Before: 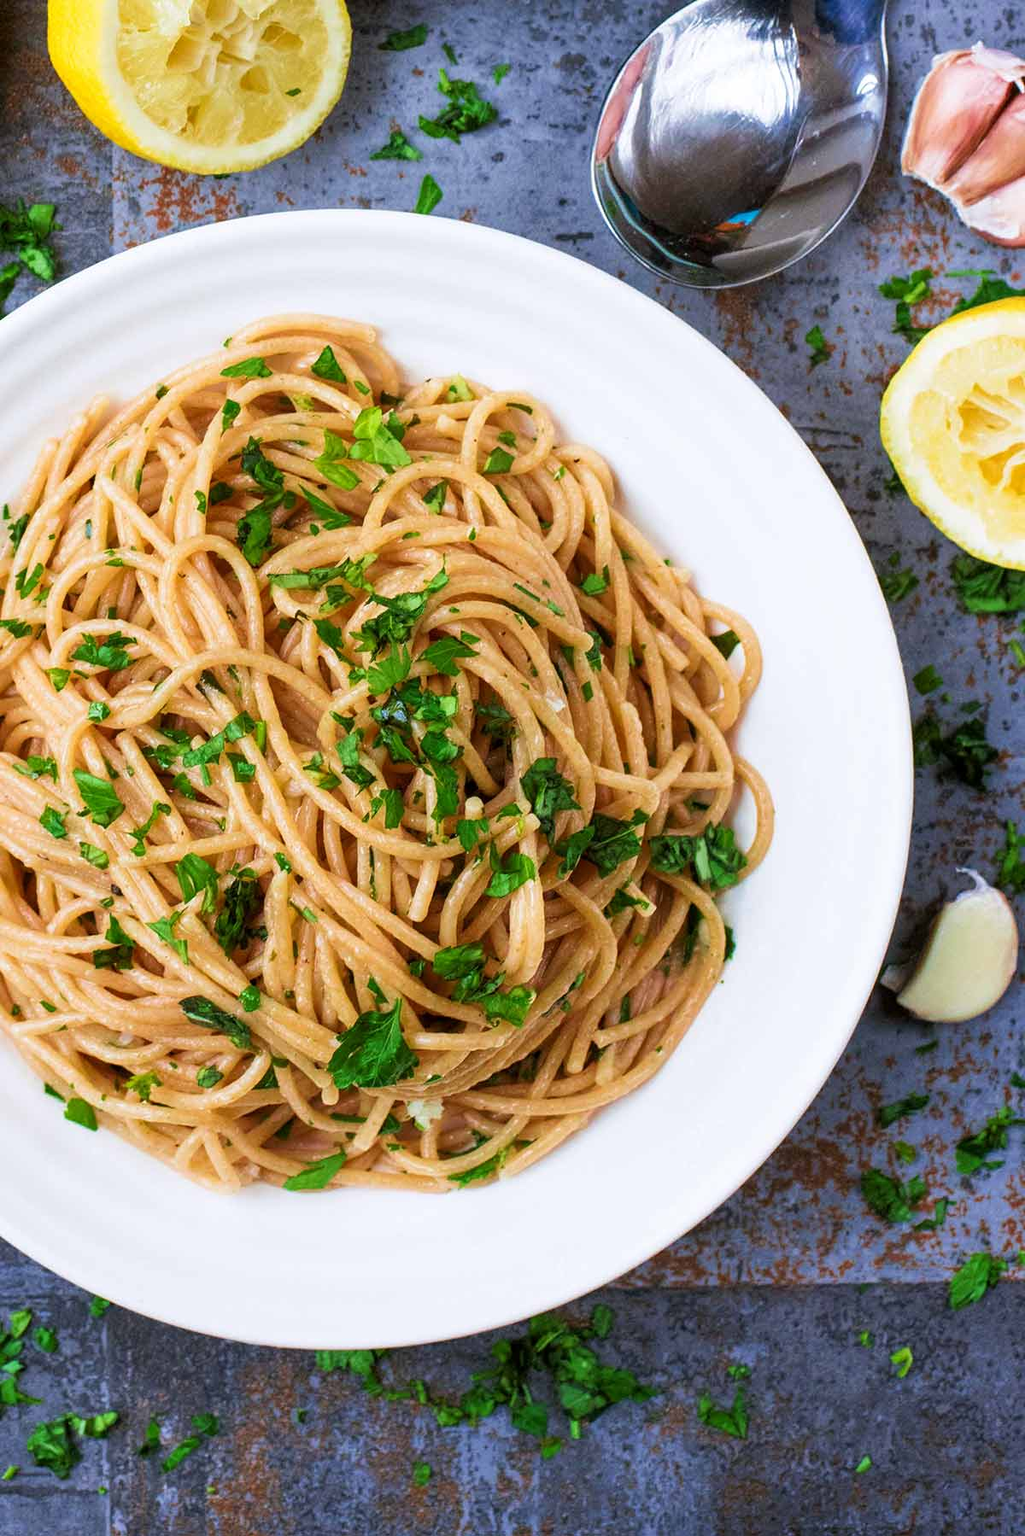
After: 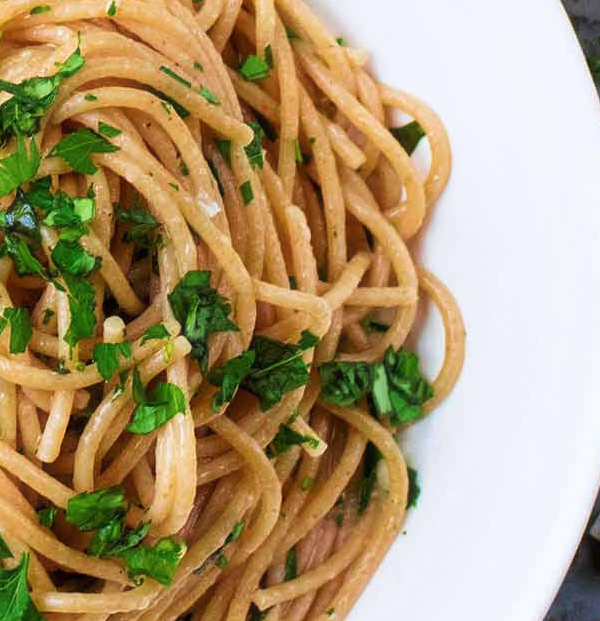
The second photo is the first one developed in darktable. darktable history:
crop: left 36.807%, top 34.33%, right 13.129%, bottom 31.146%
haze removal: strength -0.055, compatibility mode true, adaptive false
levels: black 3.83%
